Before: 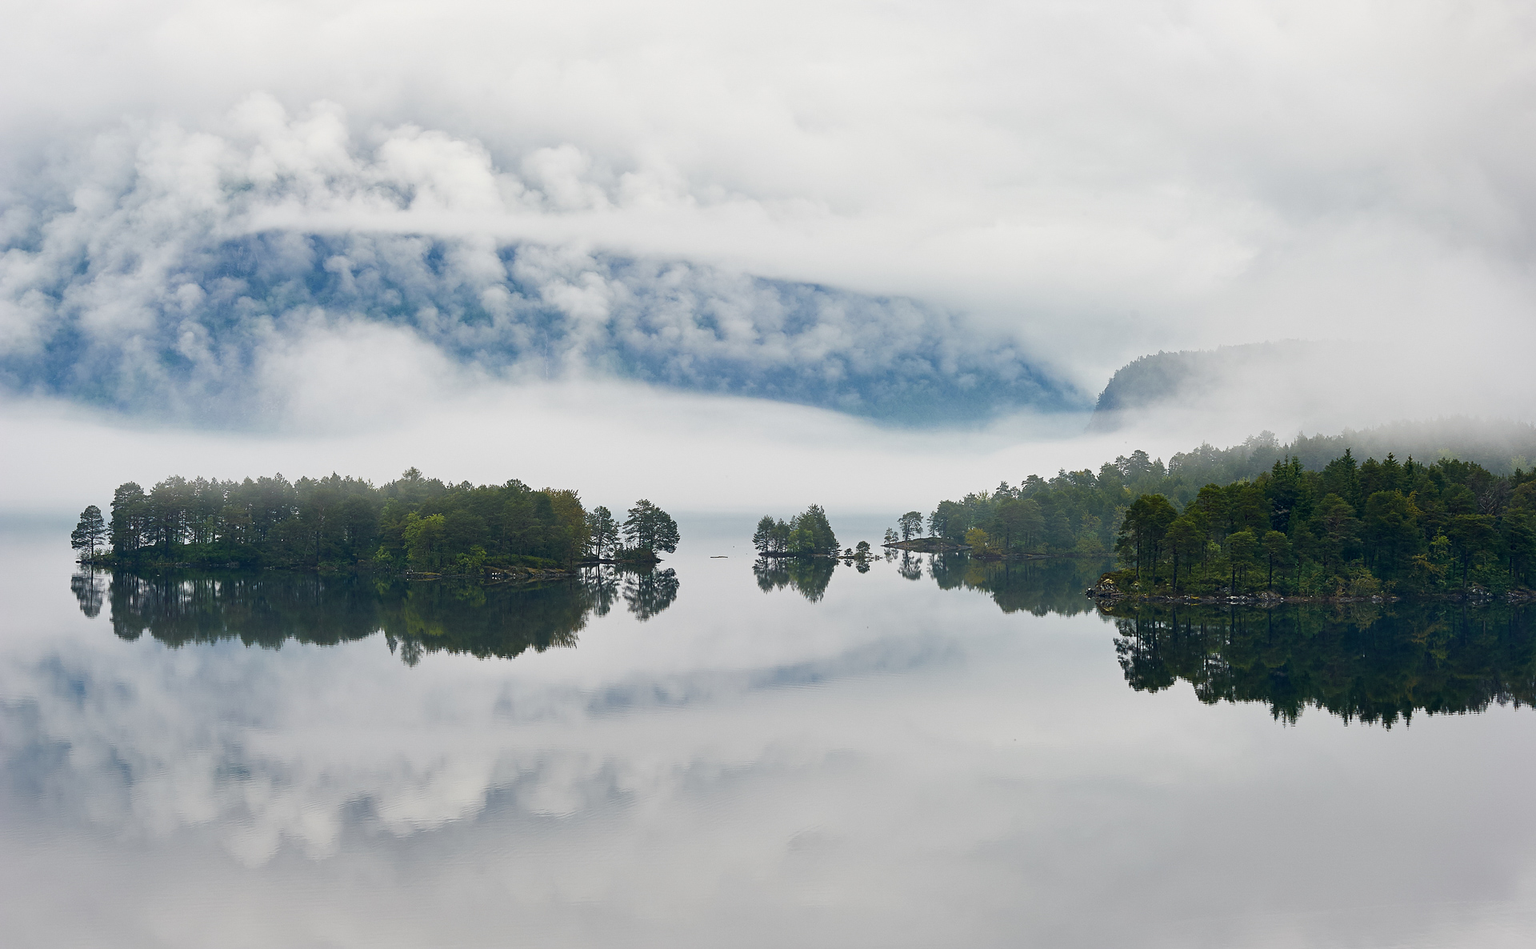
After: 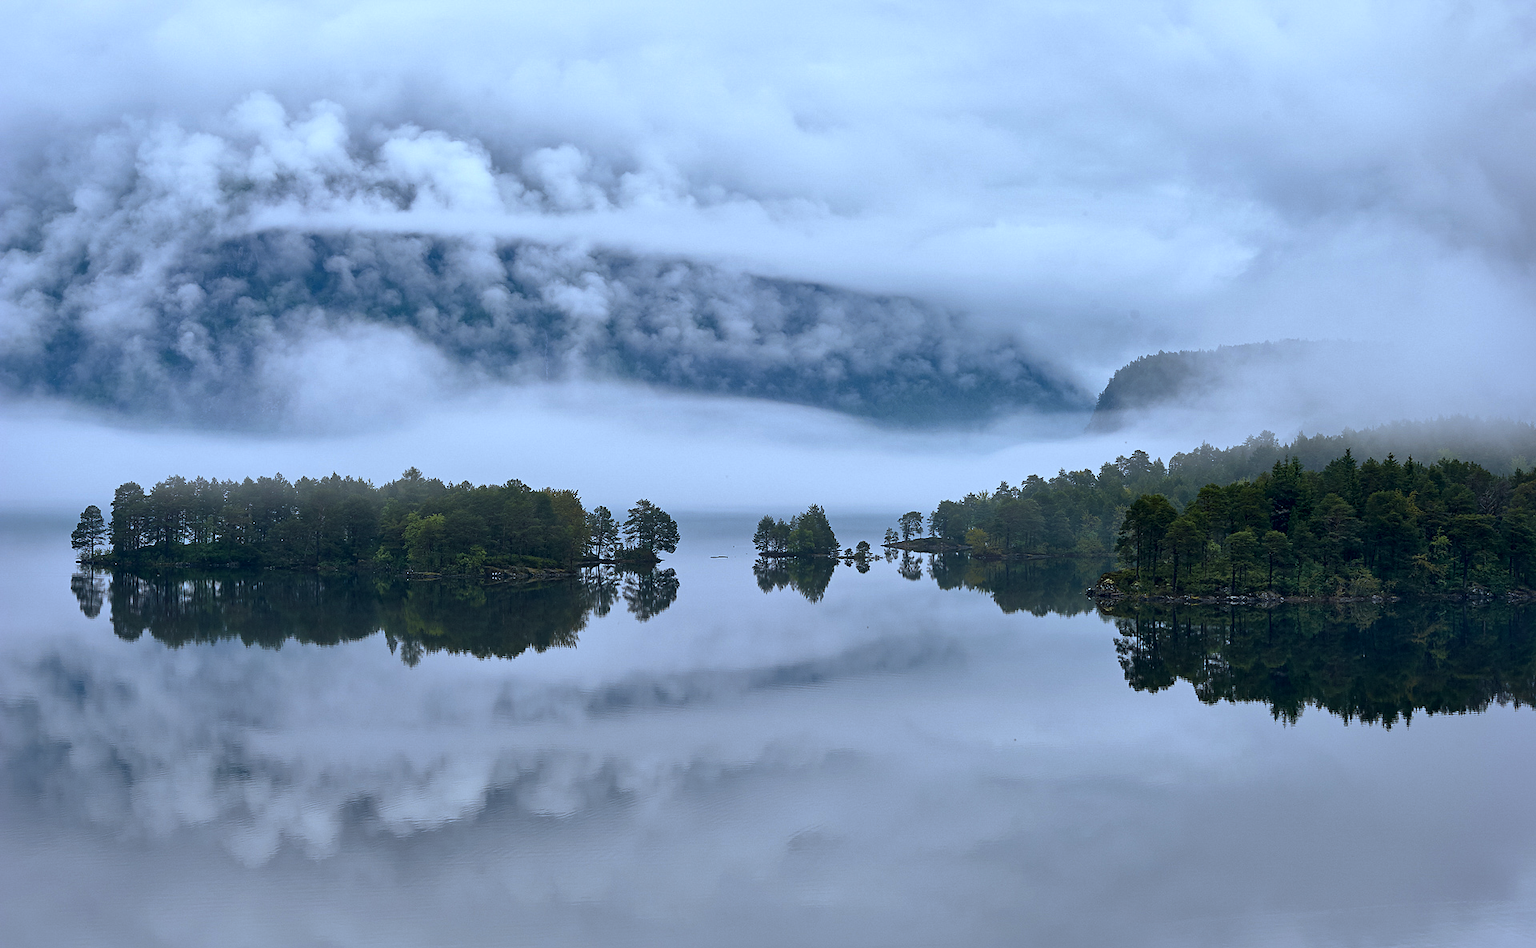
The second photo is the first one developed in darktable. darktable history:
contrast brightness saturation: saturation -0.04
base curve: curves: ch0 [(0, 0) (0.595, 0.418) (1, 1)], preserve colors none
color calibration: x 0.38, y 0.391, temperature 4086.74 K
local contrast: mode bilateral grid, contrast 20, coarseness 50, detail 144%, midtone range 0.2
